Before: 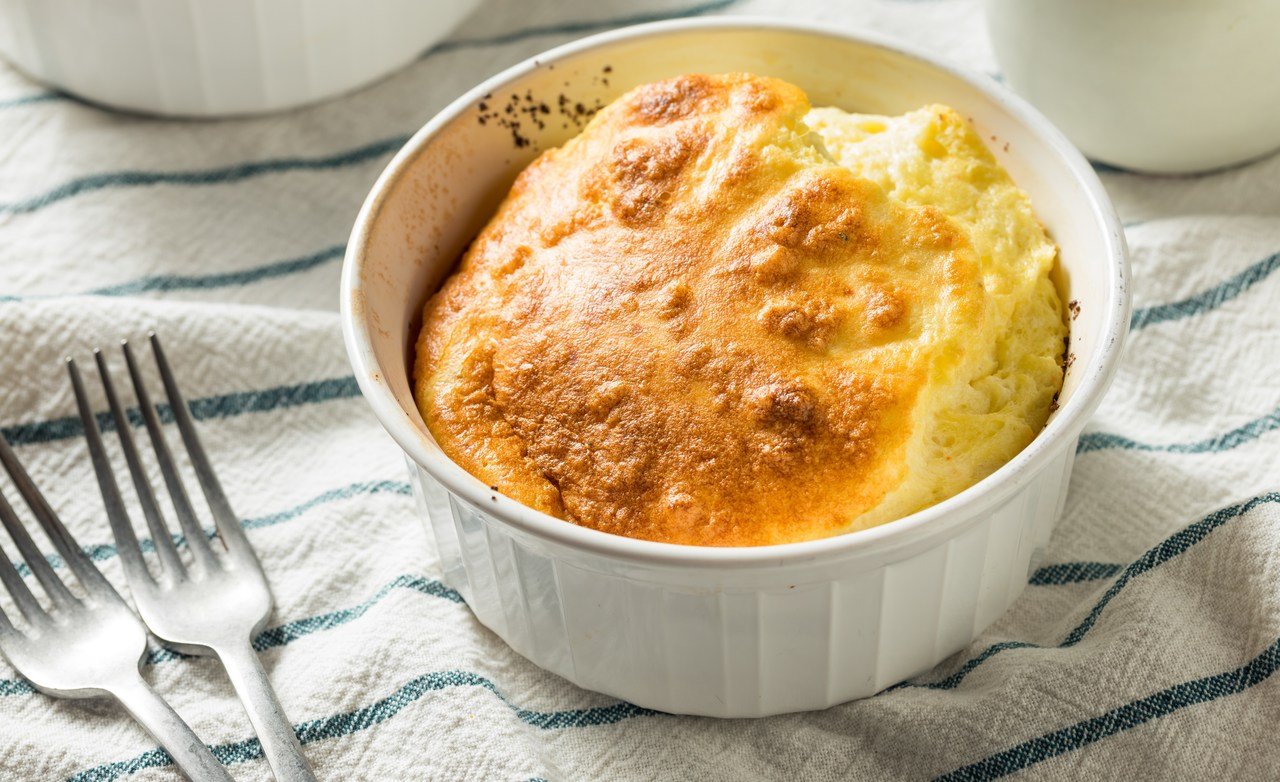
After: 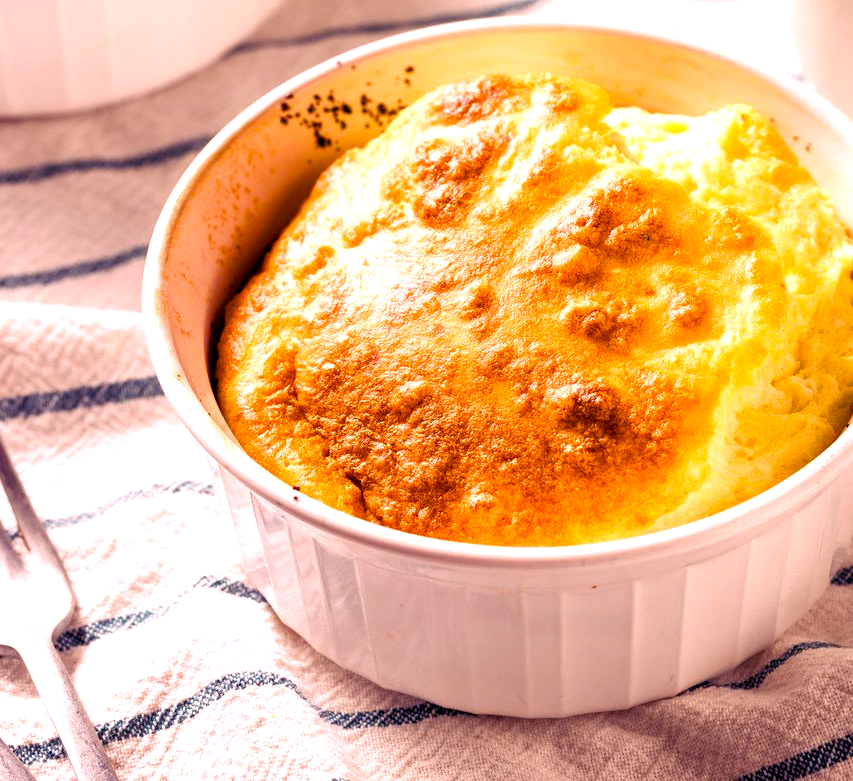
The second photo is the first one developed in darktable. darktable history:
crop and rotate: left 15.546%, right 17.787%
white balance: red 1.188, blue 1.11
color balance rgb: shadows lift › luminance -21.66%, shadows lift › chroma 8.98%, shadows lift › hue 283.37°, power › chroma 1.55%, power › hue 25.59°, highlights gain › luminance 6.08%, highlights gain › chroma 2.55%, highlights gain › hue 90°, global offset › luminance -0.87%, perceptual saturation grading › global saturation 27.49%, perceptual saturation grading › highlights -28.39%, perceptual saturation grading › mid-tones 15.22%, perceptual saturation grading › shadows 33.98%, perceptual brilliance grading › highlights 10%, perceptual brilliance grading › mid-tones 5%
